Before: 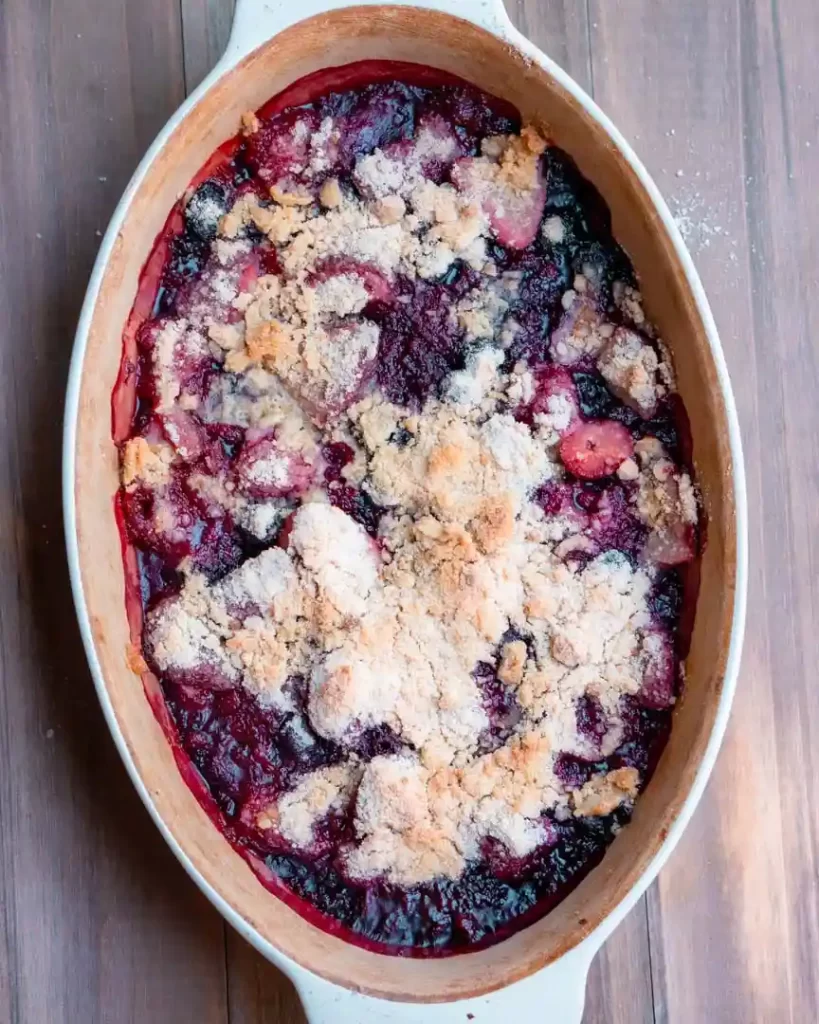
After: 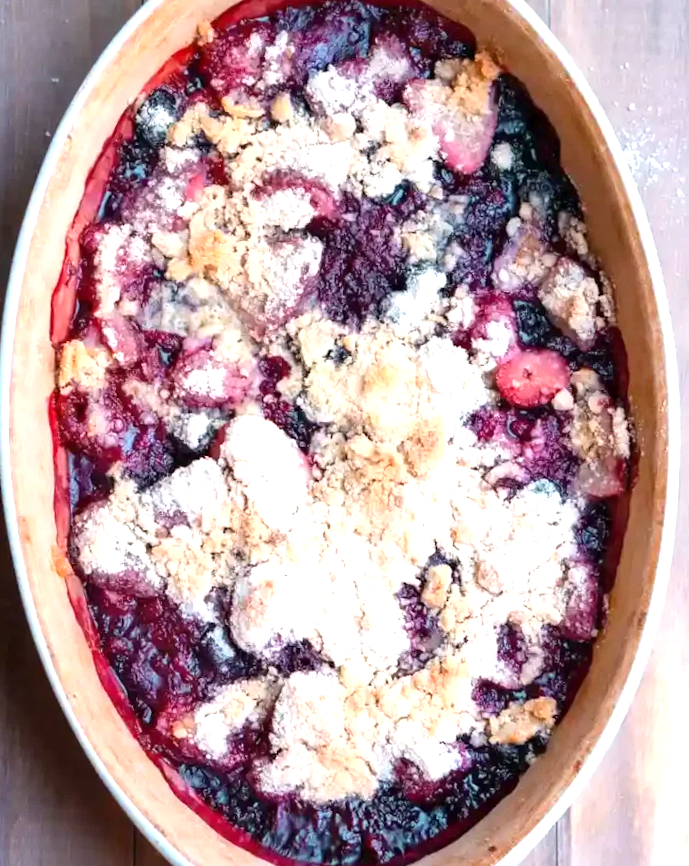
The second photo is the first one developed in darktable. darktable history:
crop and rotate: angle -3.25°, left 5.32%, top 5.182%, right 4.671%, bottom 4.308%
exposure: exposure 0.796 EV, compensate exposure bias true, compensate highlight preservation false
